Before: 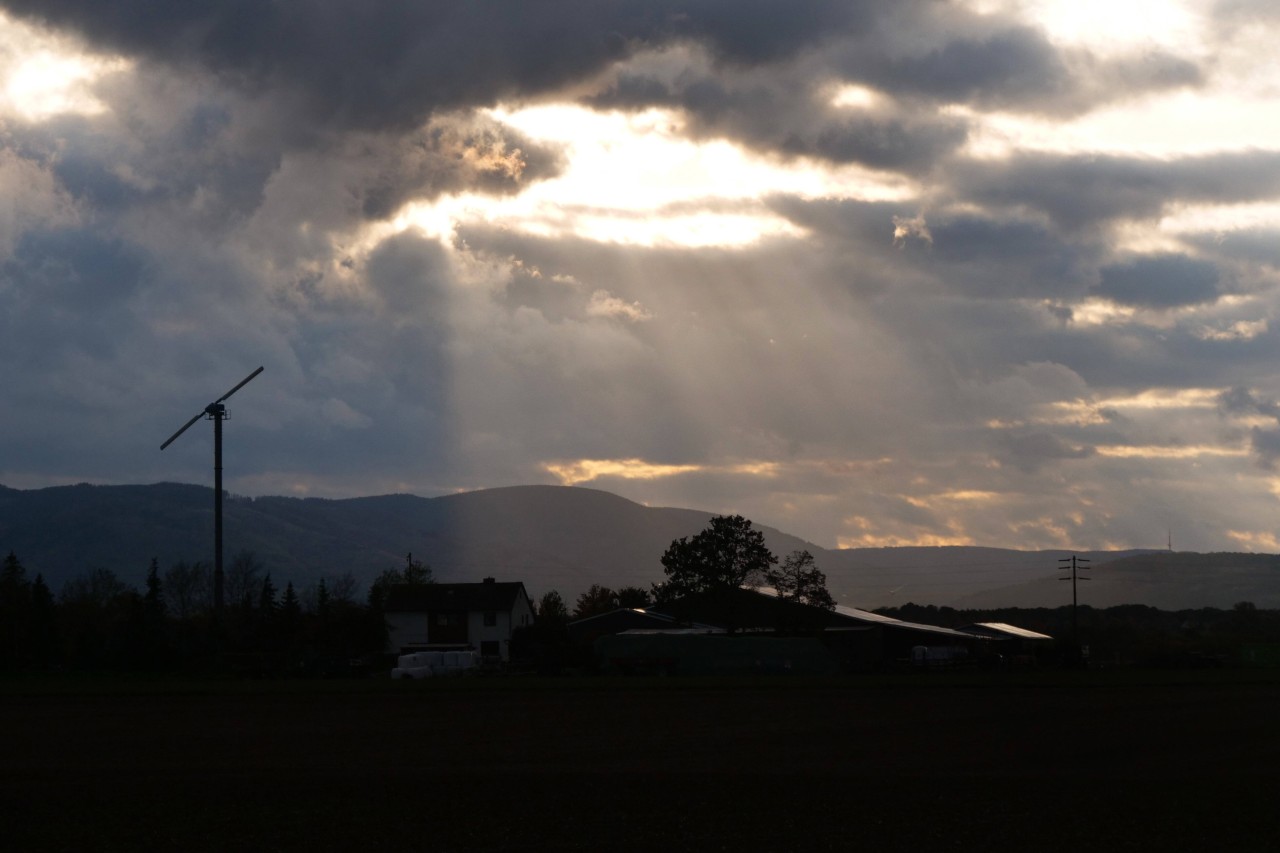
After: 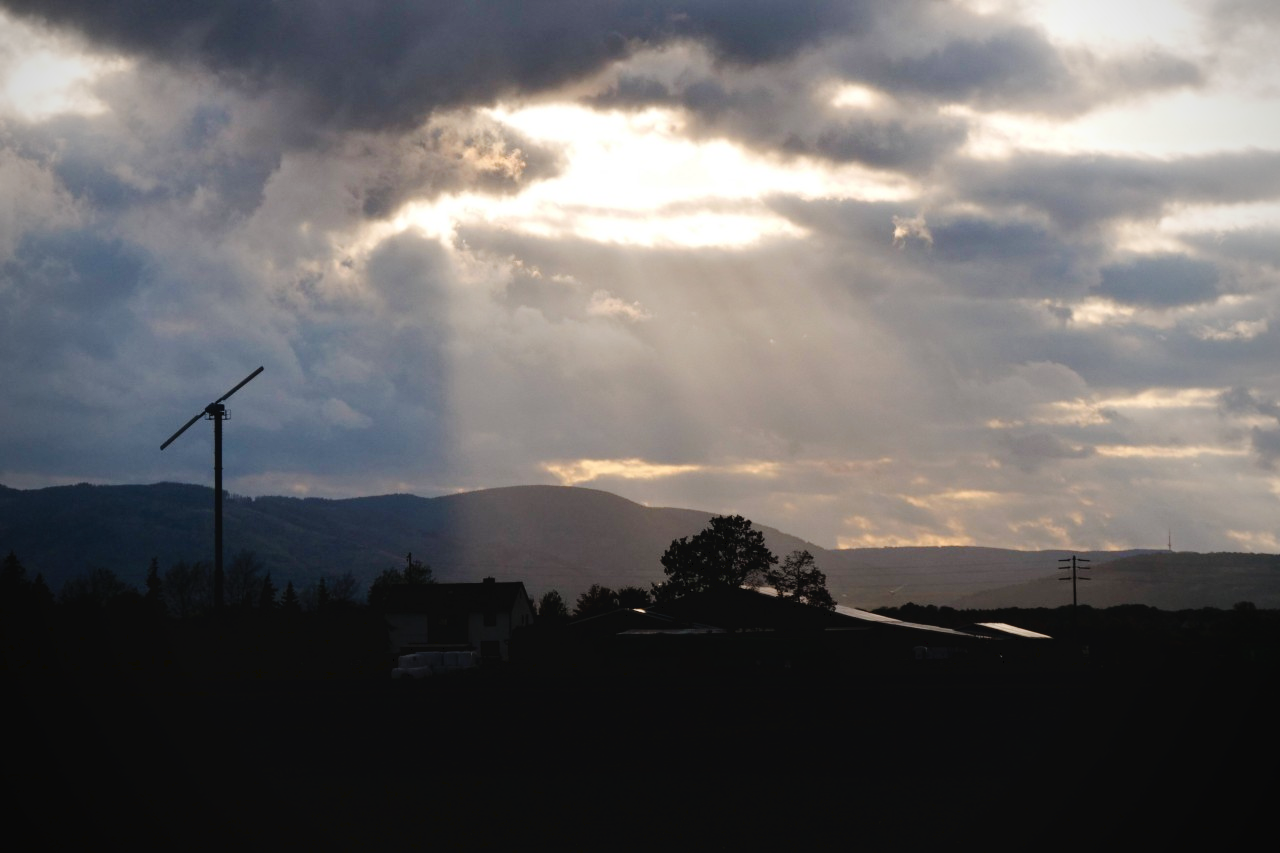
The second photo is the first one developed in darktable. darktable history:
tone curve: curves: ch0 [(0, 0) (0.003, 0.035) (0.011, 0.035) (0.025, 0.035) (0.044, 0.046) (0.069, 0.063) (0.1, 0.084) (0.136, 0.123) (0.177, 0.174) (0.224, 0.232) (0.277, 0.304) (0.335, 0.387) (0.399, 0.476) (0.468, 0.566) (0.543, 0.639) (0.623, 0.714) (0.709, 0.776) (0.801, 0.851) (0.898, 0.921) (1, 1)], preserve colors none
vignetting: unbound false
